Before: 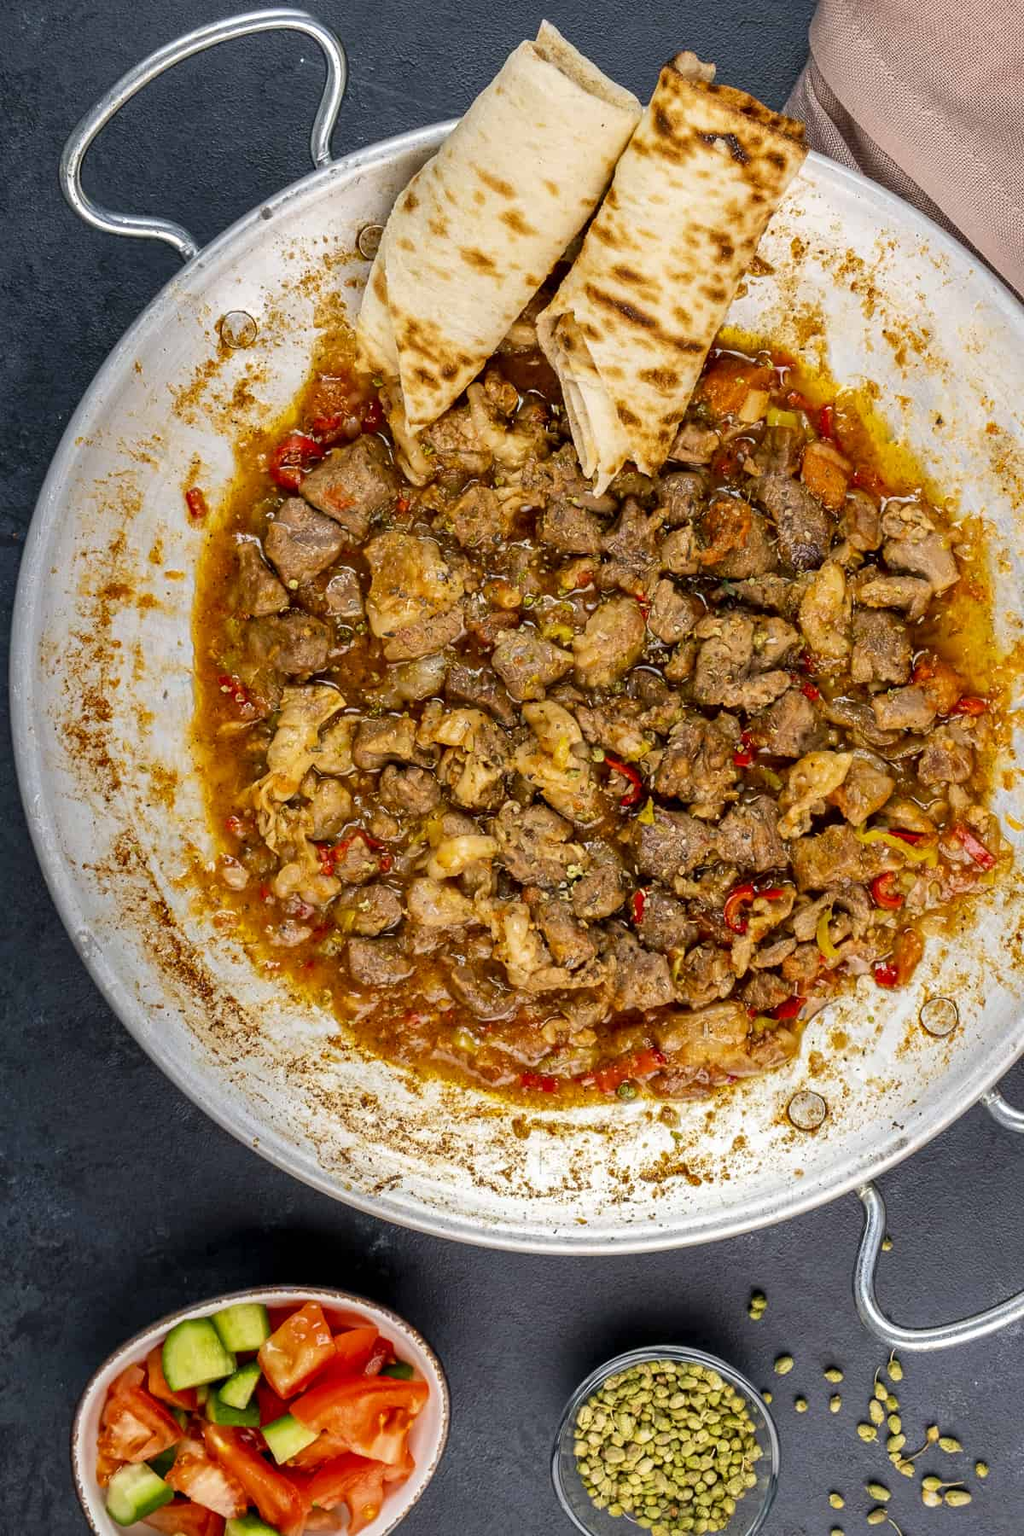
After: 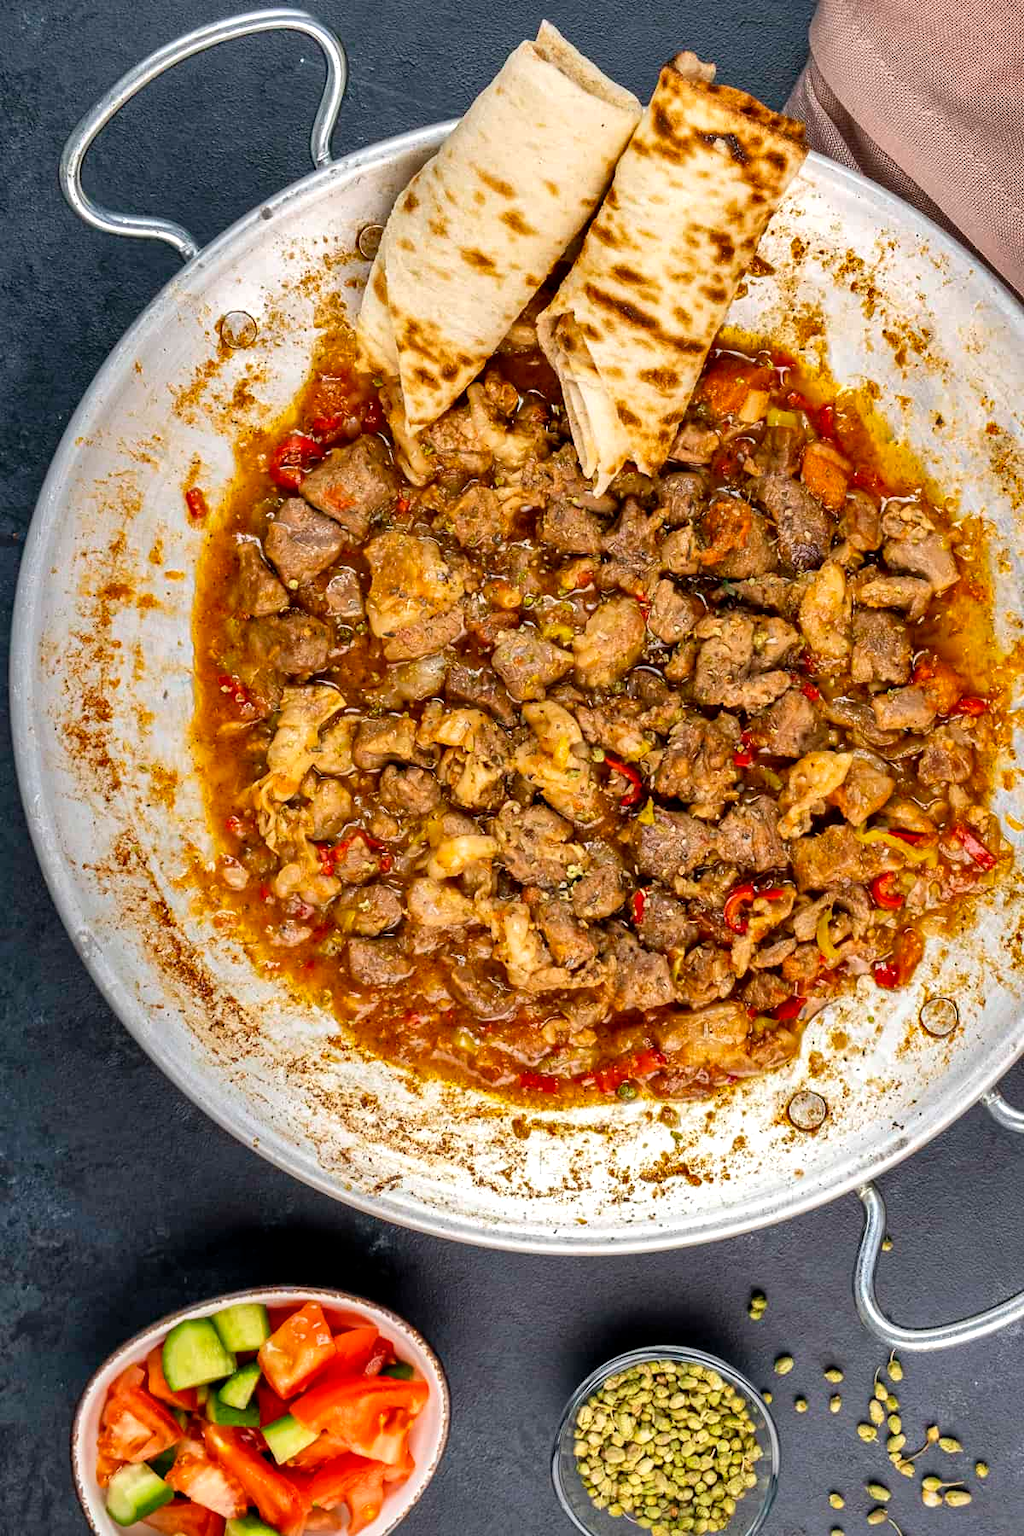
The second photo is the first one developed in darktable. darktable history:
exposure: exposure 0.223 EV, compensate highlight preservation false
shadows and highlights: radius 117.92, shadows 42.53, highlights -62.18, soften with gaussian
